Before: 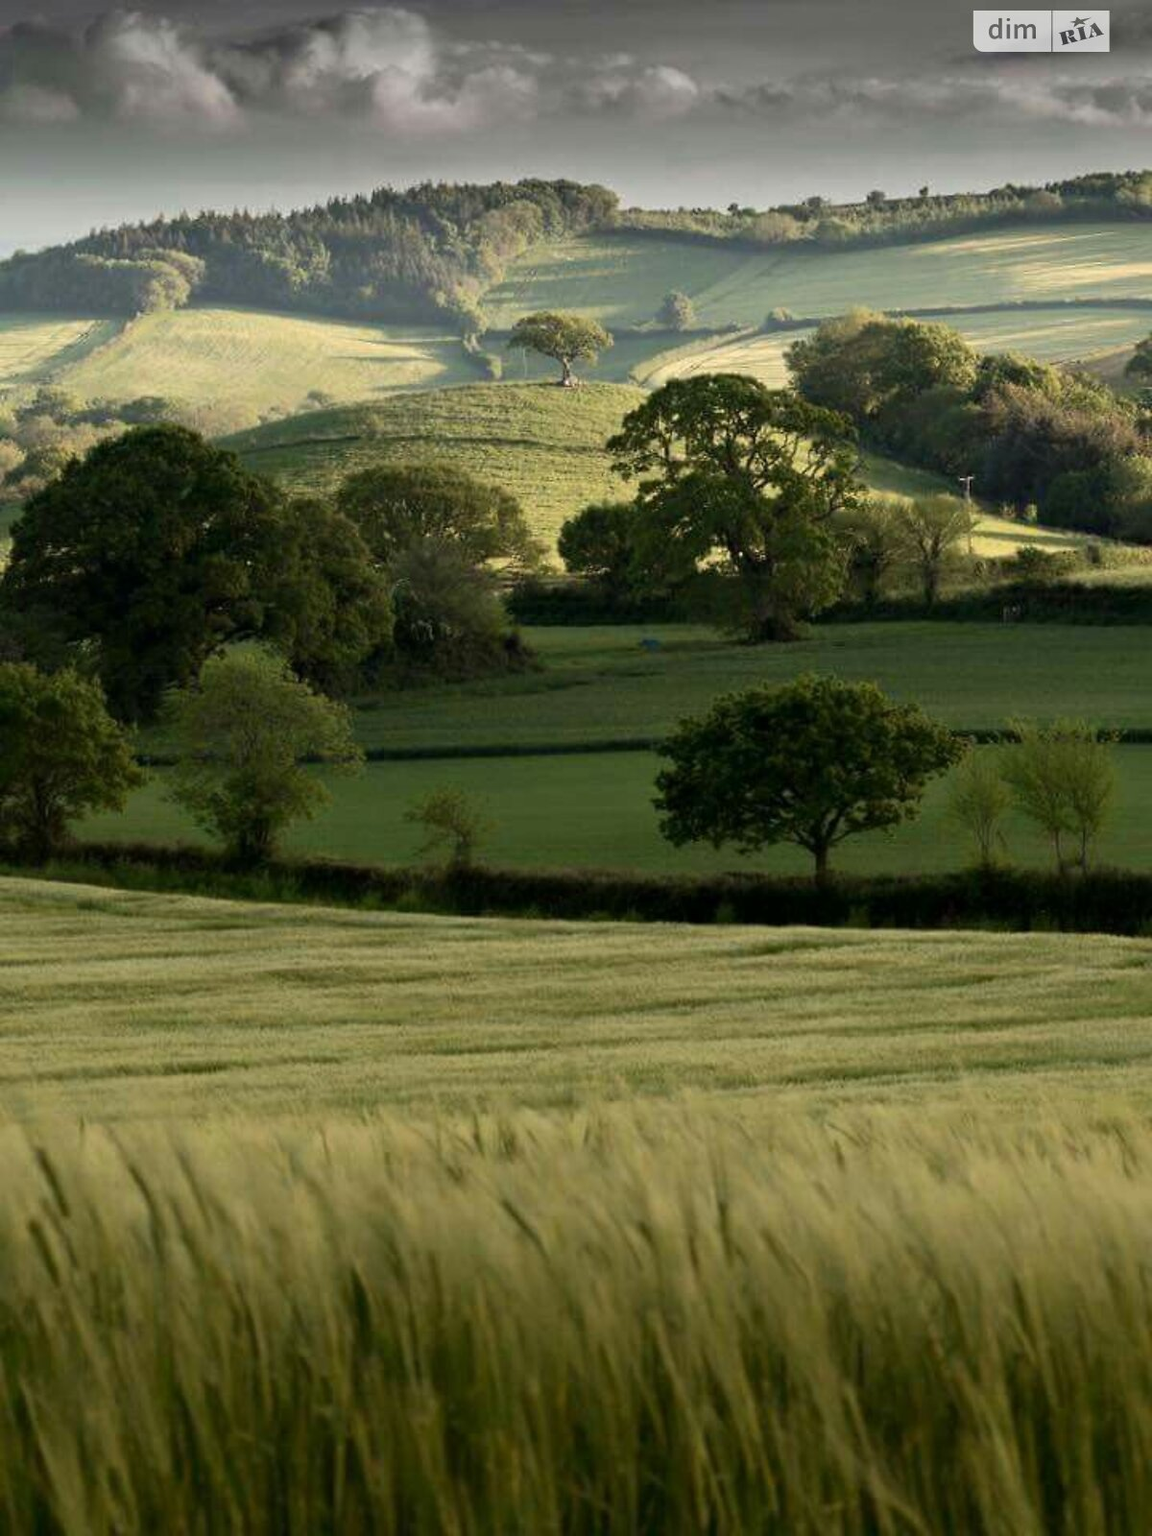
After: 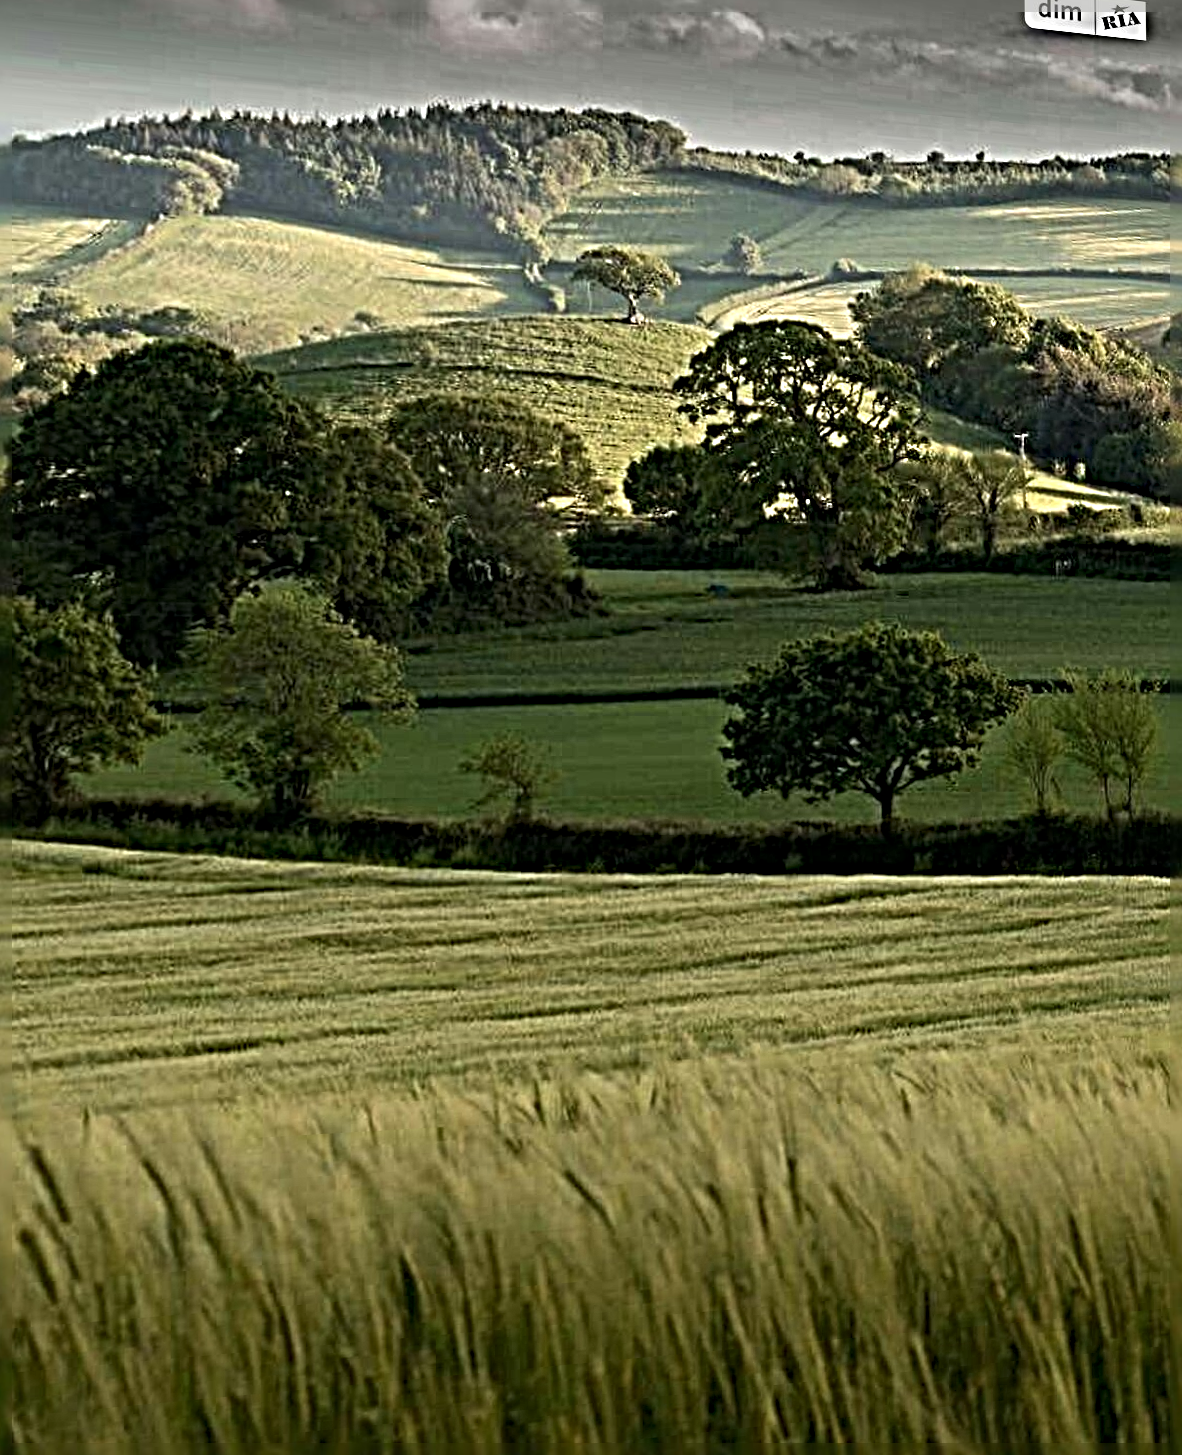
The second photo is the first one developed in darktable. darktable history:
rotate and perspective: rotation -0.013°, lens shift (vertical) -0.027, lens shift (horizontal) 0.178, crop left 0.016, crop right 0.989, crop top 0.082, crop bottom 0.918
sharpen: radius 6.3, amount 1.8, threshold 0
